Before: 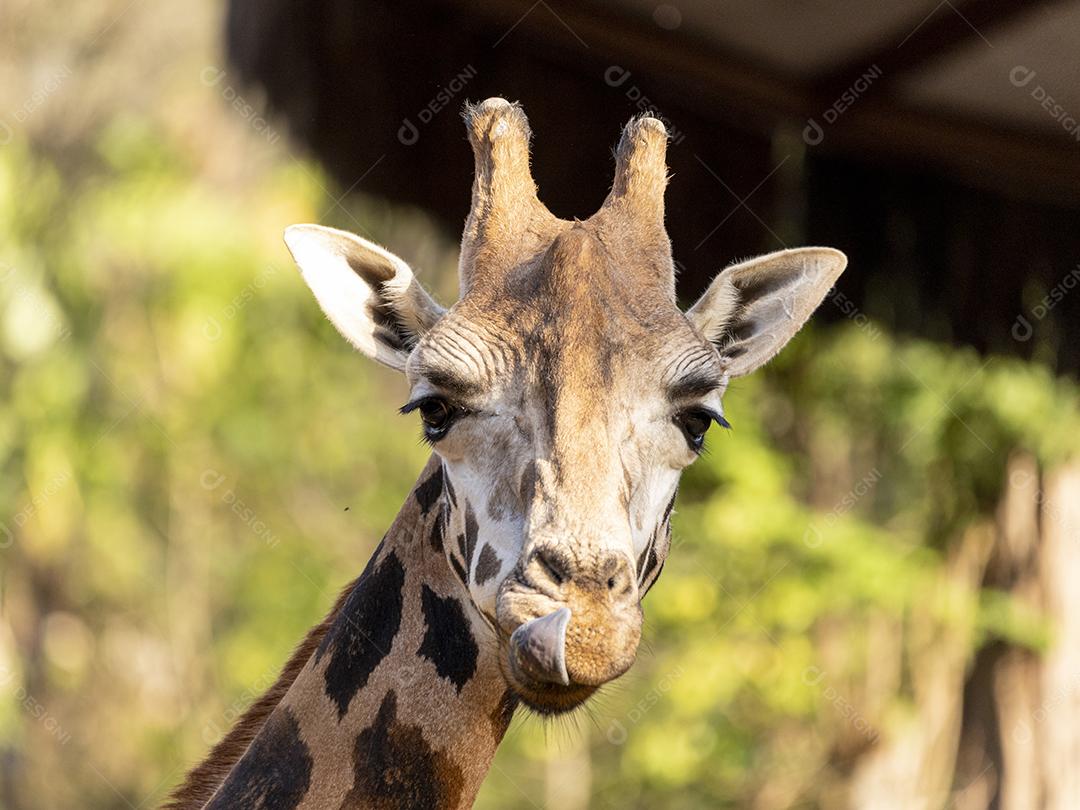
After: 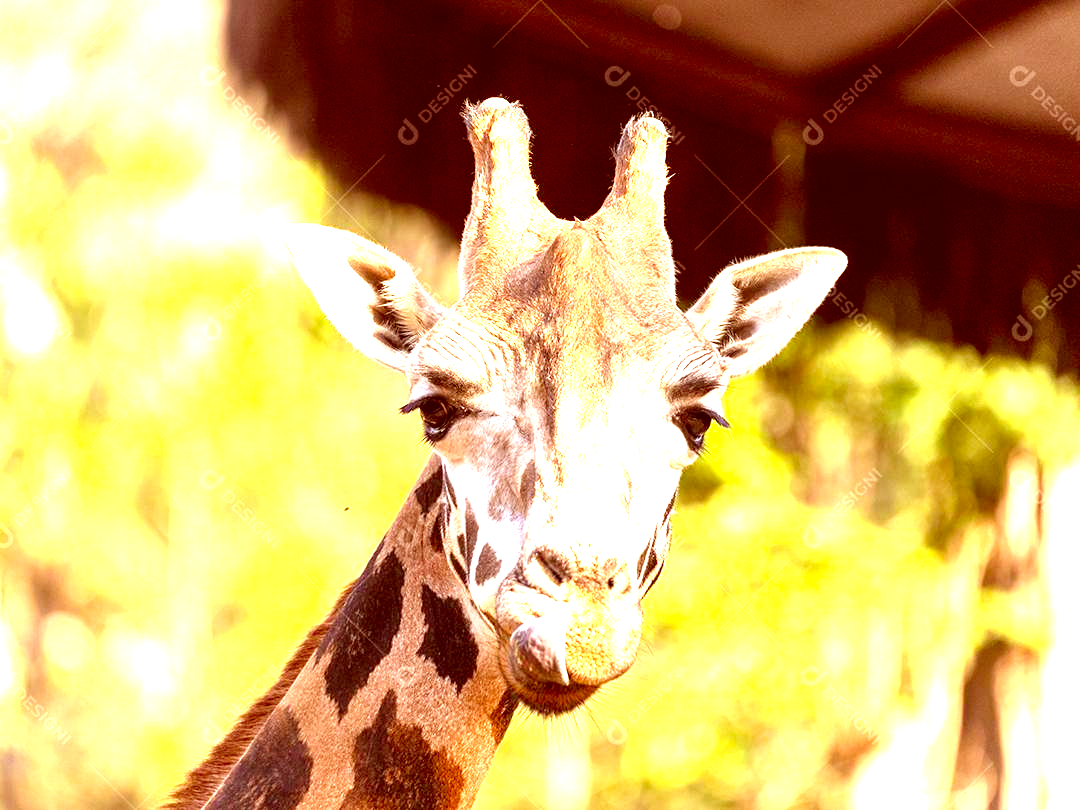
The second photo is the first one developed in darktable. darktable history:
contrast brightness saturation: saturation 0.502
color correction: highlights a* 9.42, highlights b* 9.03, shadows a* 39.86, shadows b* 39.94, saturation 0.782
exposure: black level correction 0.001, exposure 1.809 EV, compensate highlight preservation false
